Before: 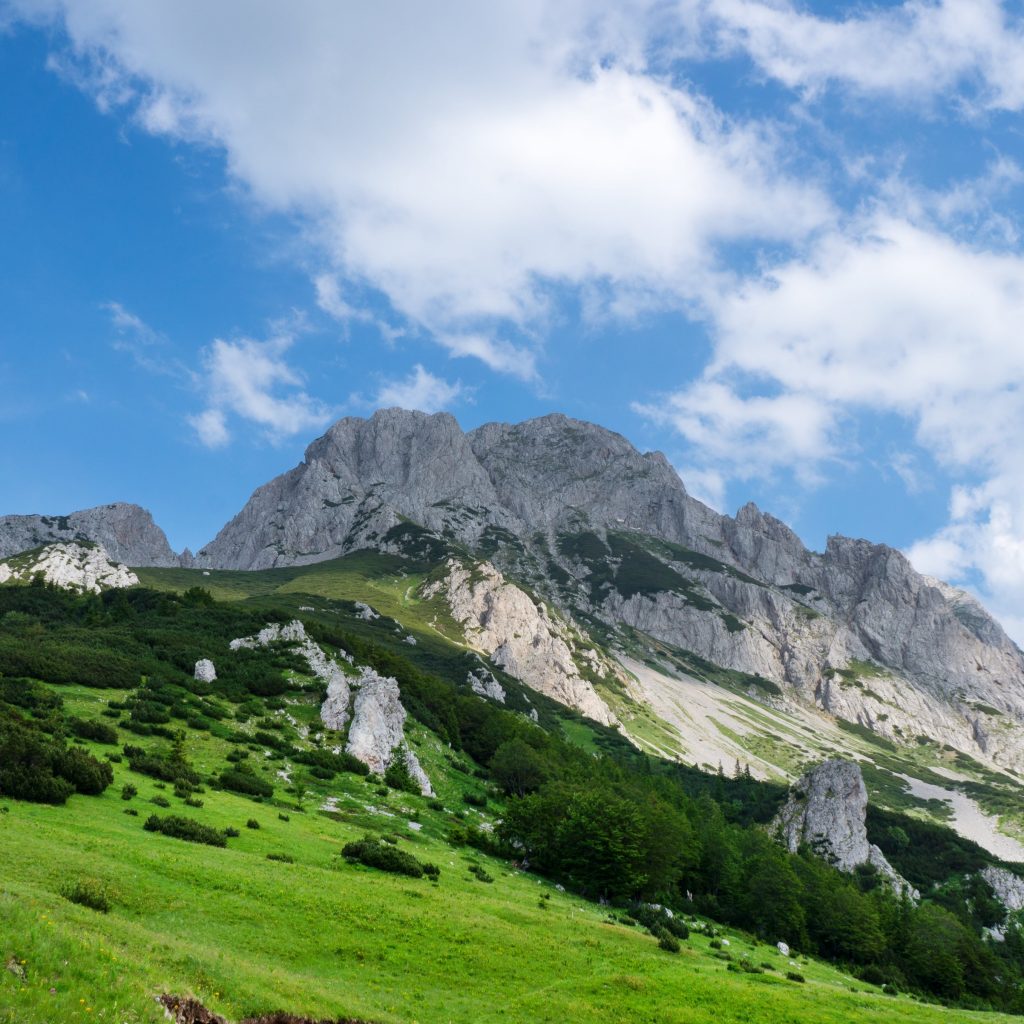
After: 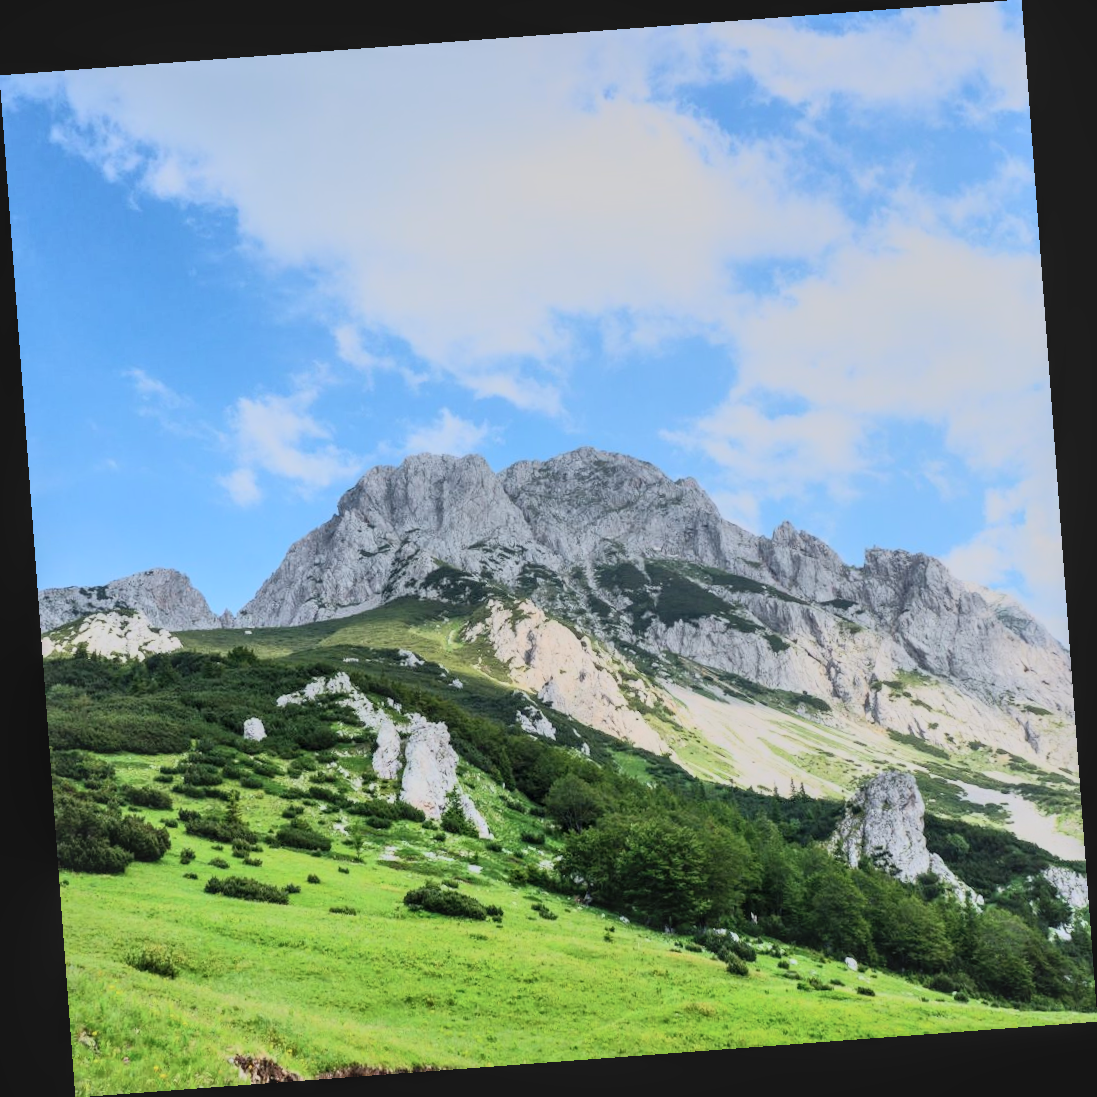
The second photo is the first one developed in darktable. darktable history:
shadows and highlights: radius 121.13, shadows 21.4, white point adjustment -9.72, highlights -14.39, soften with gaussian
local contrast: on, module defaults
tone curve: curves: ch0 [(0, 0.052) (0.207, 0.35) (0.392, 0.592) (0.54, 0.803) (0.725, 0.922) (0.99, 0.974)], color space Lab, independent channels, preserve colors none
rotate and perspective: rotation -4.25°, automatic cropping off
